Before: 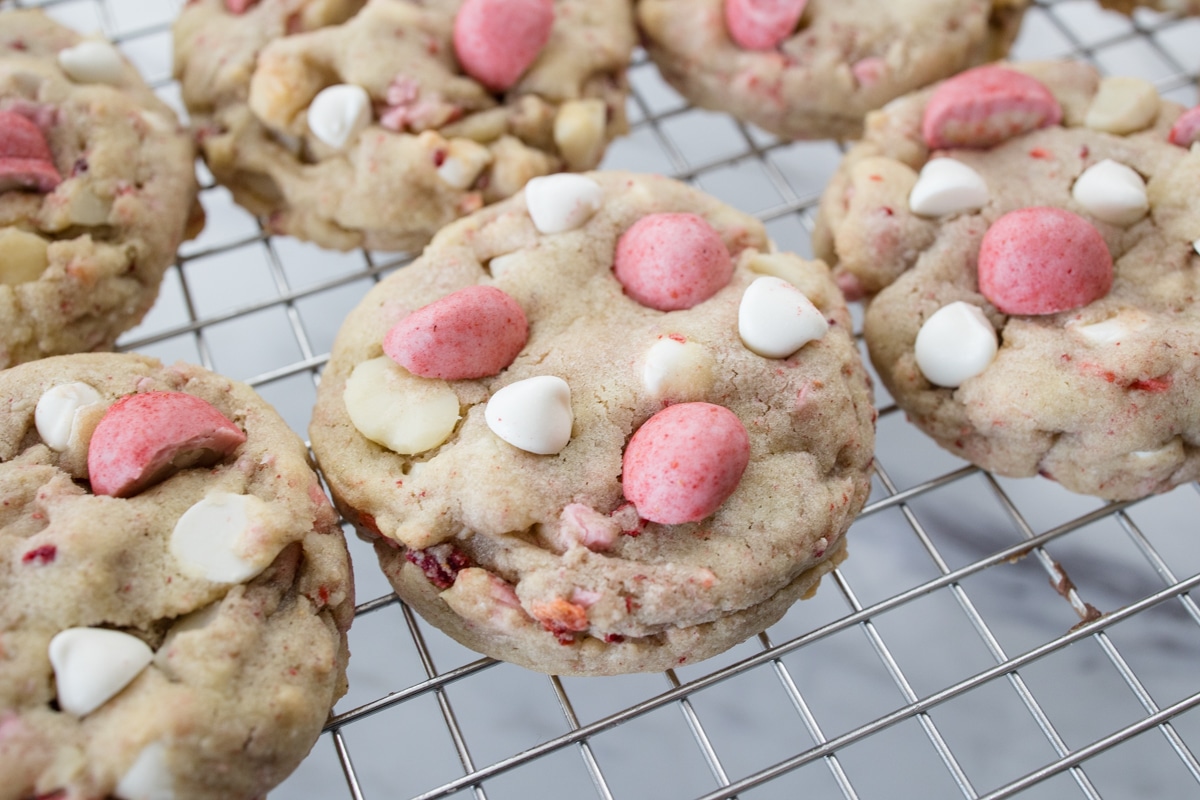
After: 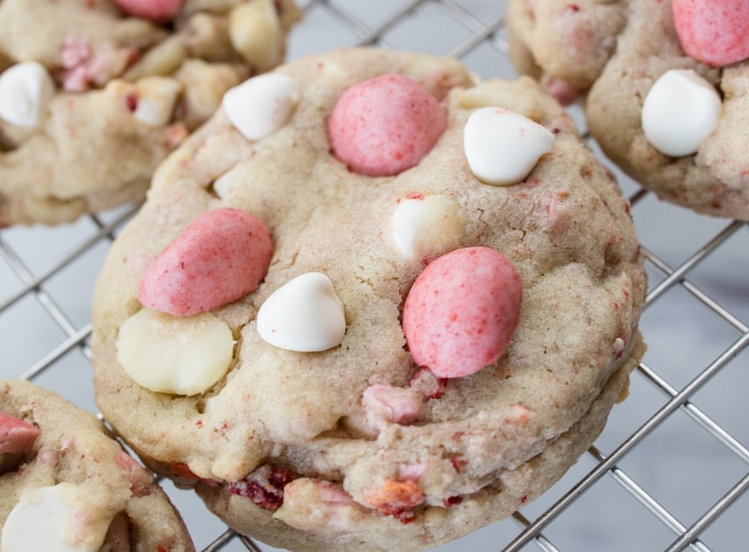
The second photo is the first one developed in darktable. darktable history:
crop and rotate: angle 18.89°, left 6.918%, right 3.659%, bottom 1.067%
